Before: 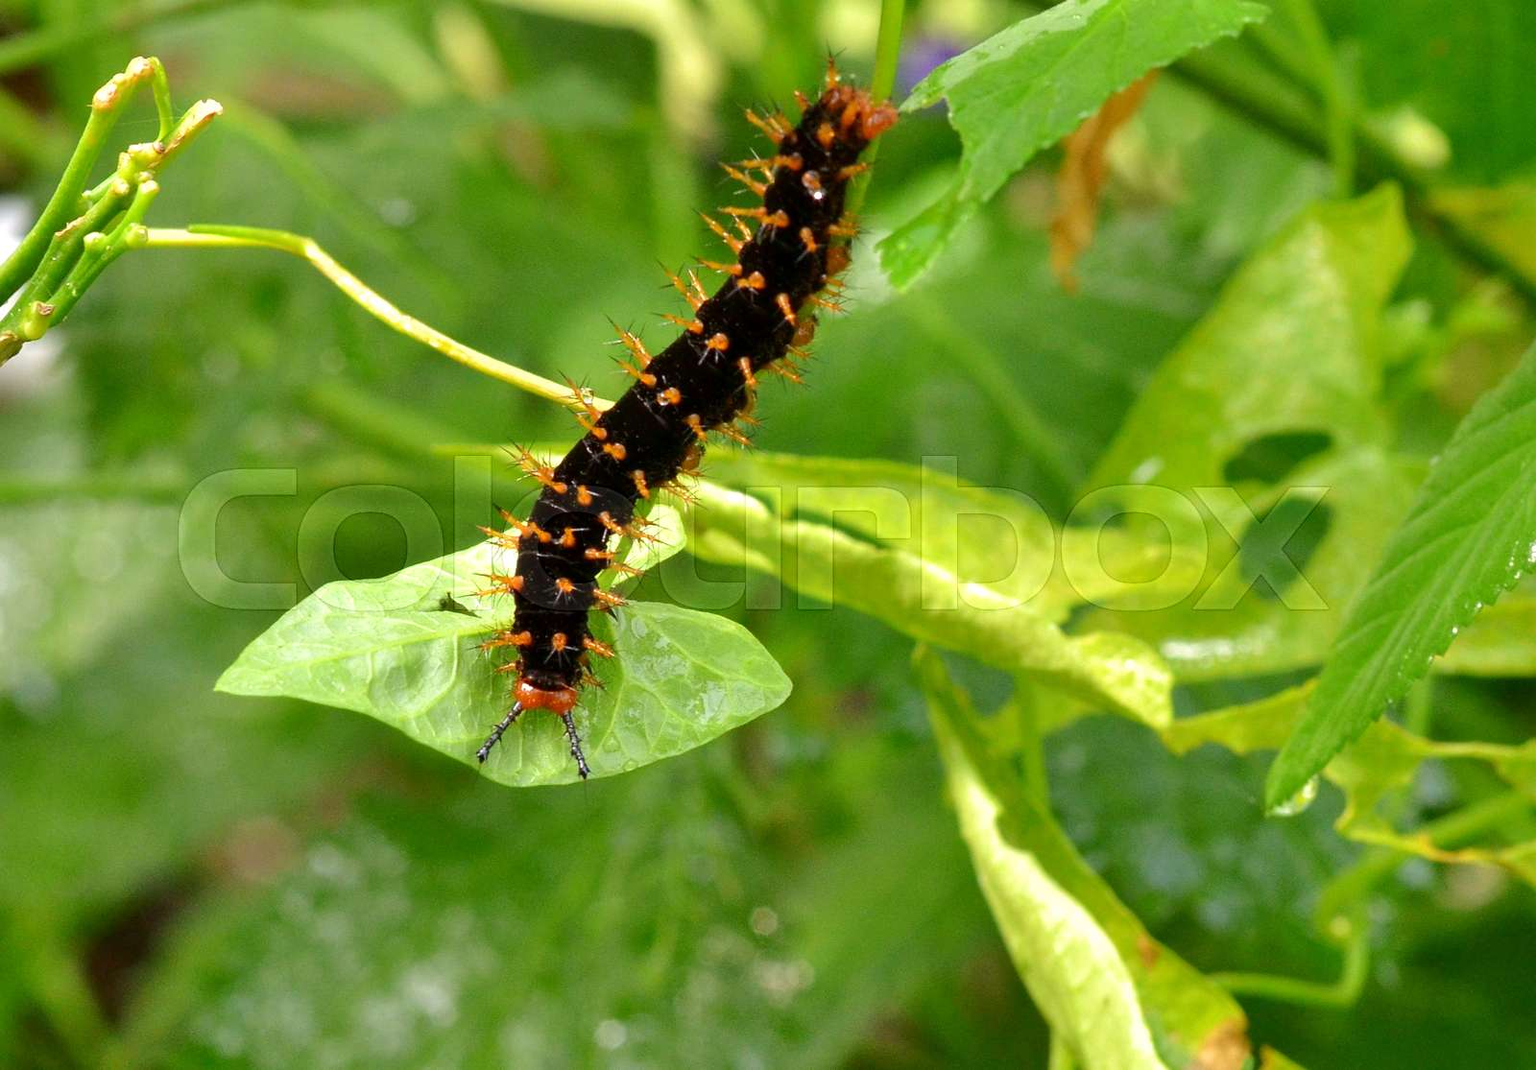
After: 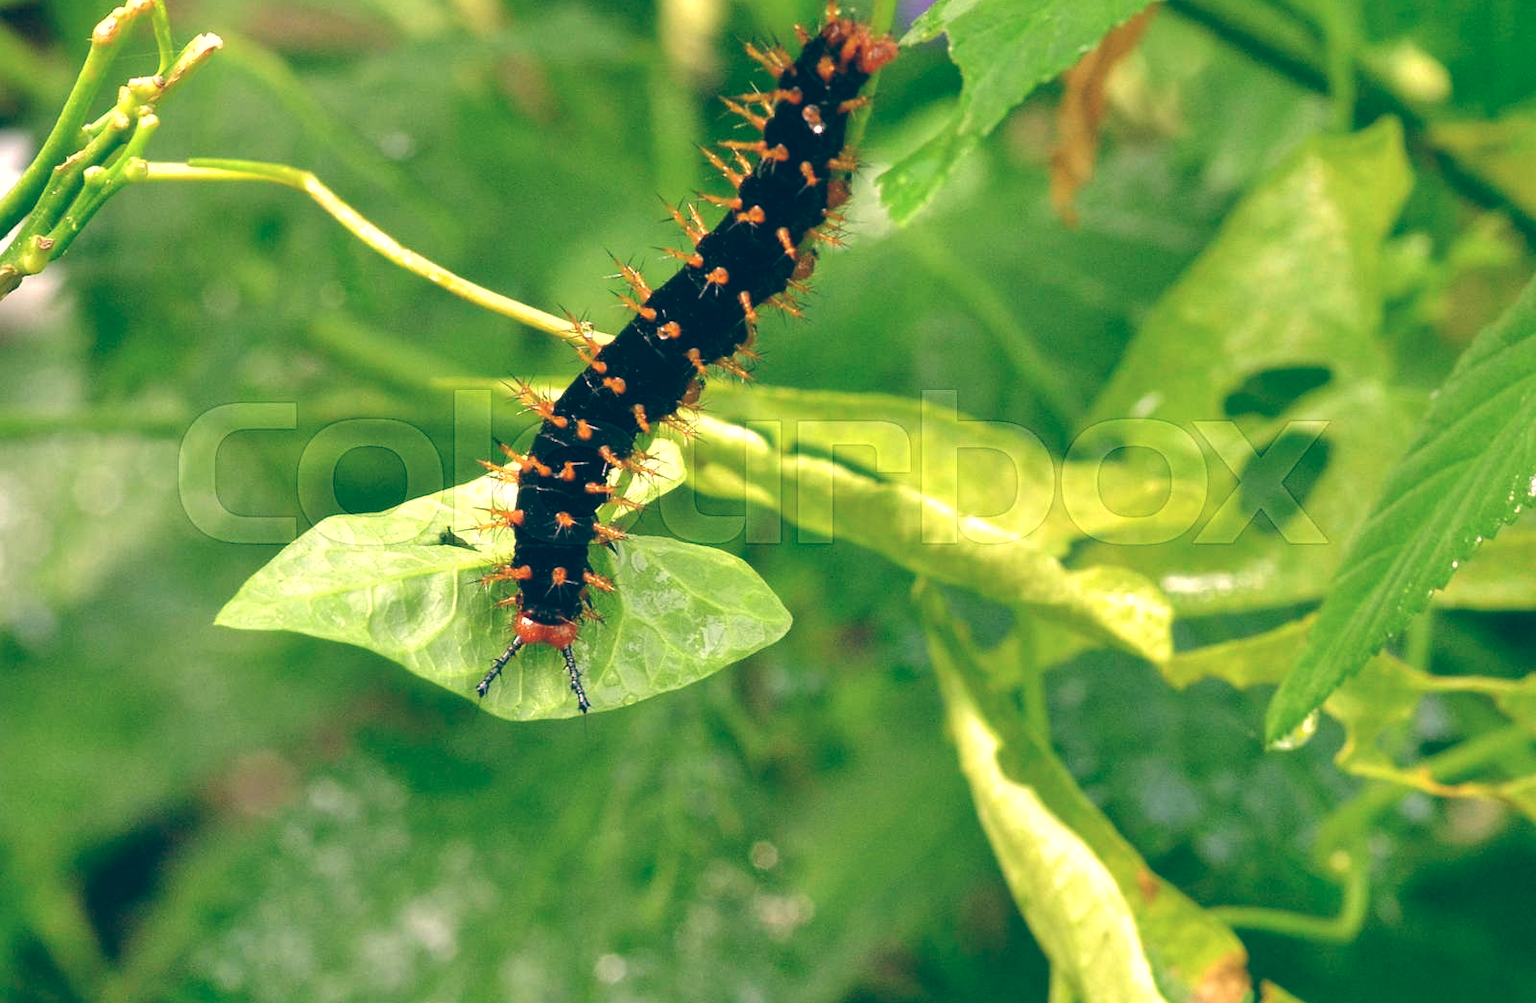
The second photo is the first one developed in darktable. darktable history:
crop and rotate: top 6.25%
color balance: lift [1.006, 0.985, 1.002, 1.015], gamma [1, 0.953, 1.008, 1.047], gain [1.076, 1.13, 1.004, 0.87]
local contrast: highlights 100%, shadows 100%, detail 120%, midtone range 0.2
